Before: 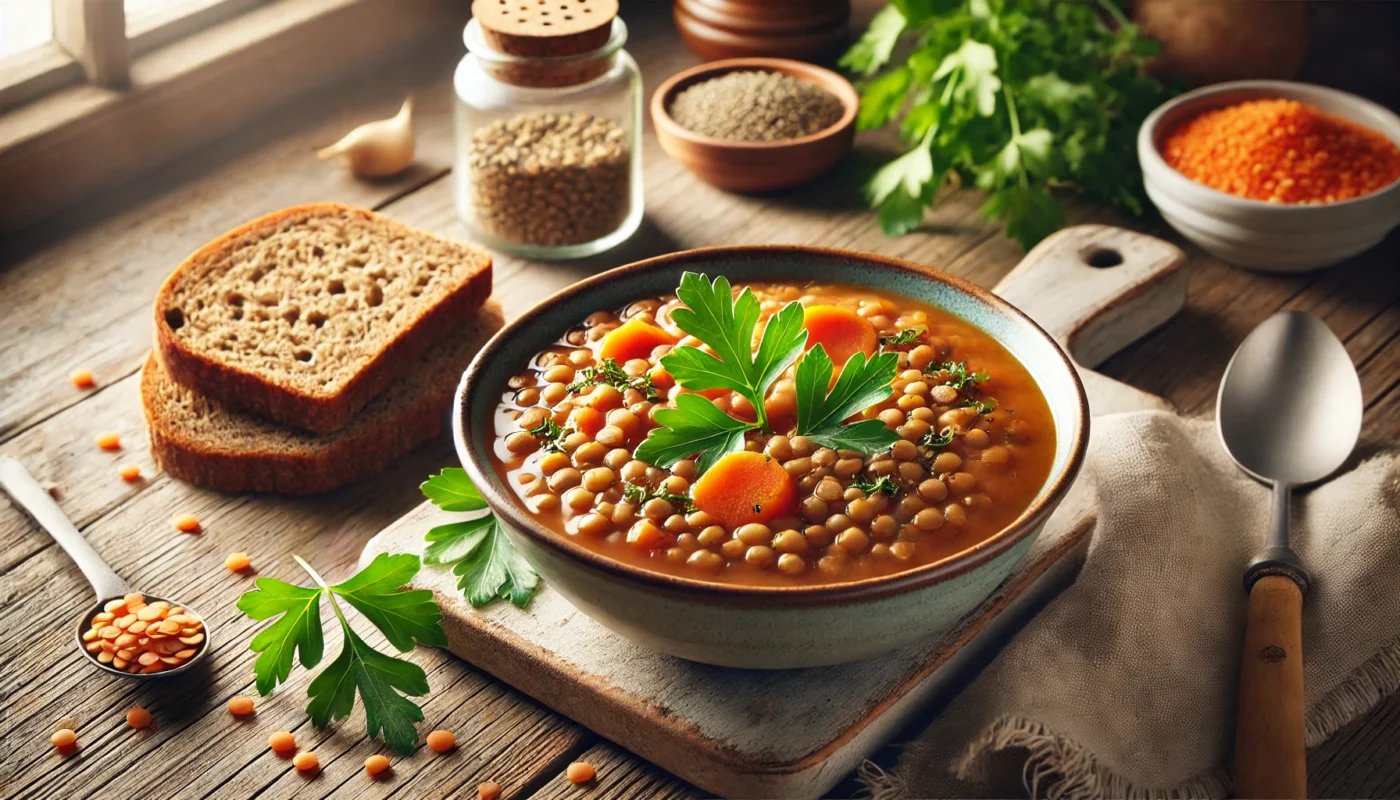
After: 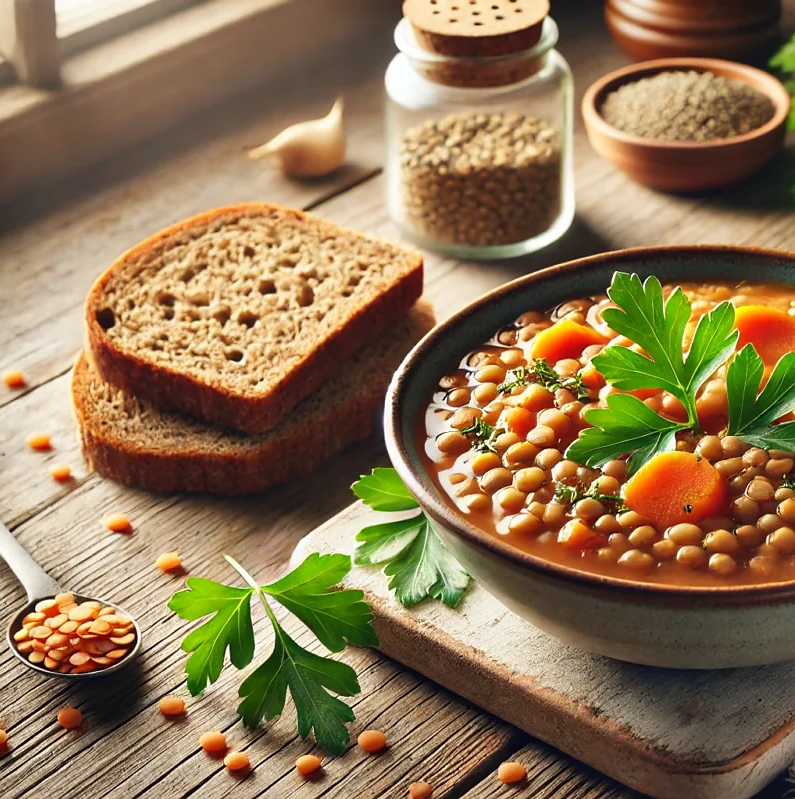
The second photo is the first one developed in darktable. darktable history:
shadows and highlights: shadows 49.47, highlights -42.41, highlights color adjustment 0.683%, soften with gaussian
exposure: compensate highlight preservation false
sharpen: radius 0.995, threshold 0.892
crop: left 4.966%, right 38.248%
